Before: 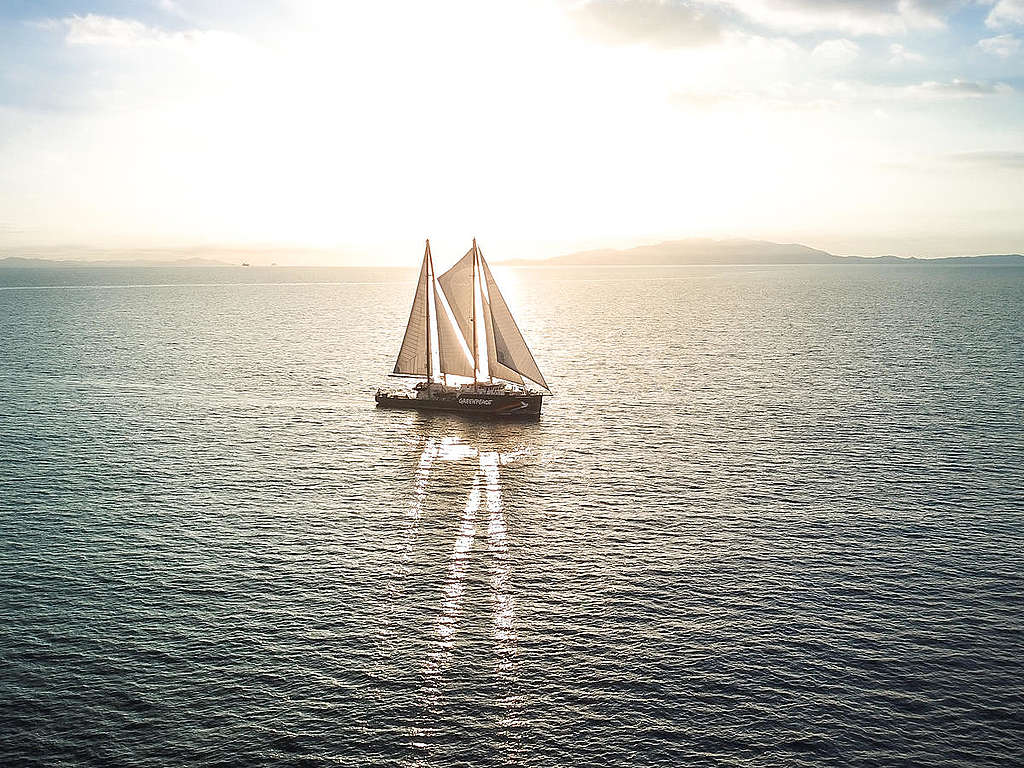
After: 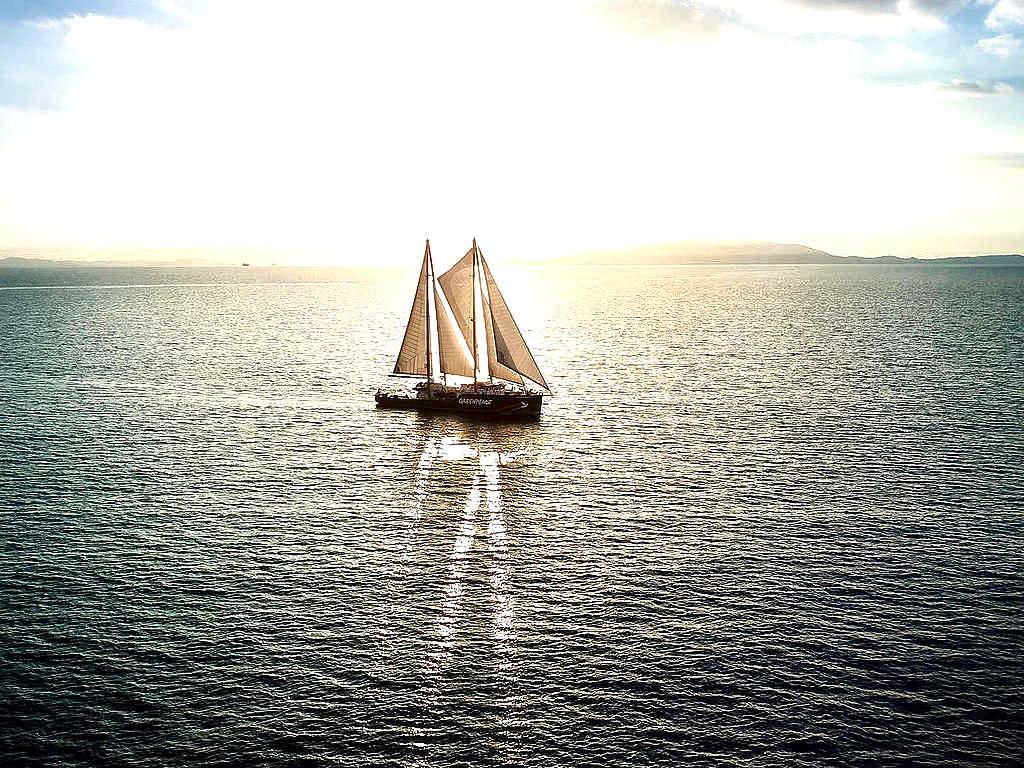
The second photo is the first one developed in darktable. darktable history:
contrast brightness saturation: contrast 0.21, brightness -0.11, saturation 0.21
color balance rgb: shadows lift › luminance -10%, power › luminance -9%, linear chroma grading › global chroma 10%, global vibrance 10%, contrast 15%, saturation formula JzAzBz (2021)
local contrast: mode bilateral grid, contrast 20, coarseness 50, detail 179%, midtone range 0.2
